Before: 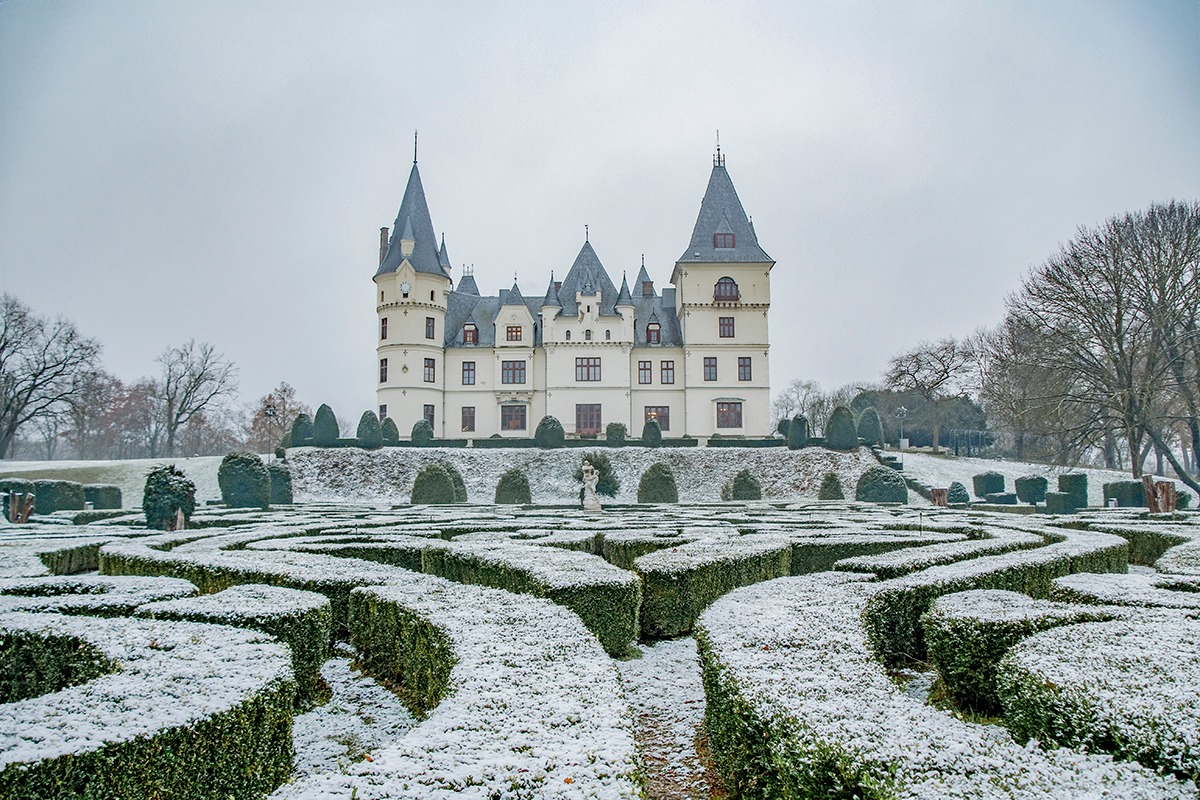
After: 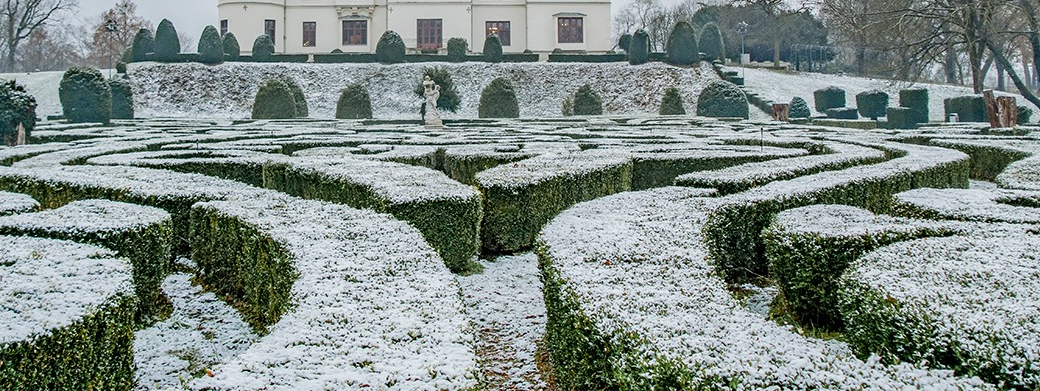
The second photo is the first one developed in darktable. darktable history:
tone curve: curves: ch0 [(0, 0) (0.161, 0.144) (0.501, 0.497) (1, 1)], color space Lab, linked channels, preserve colors none
crop and rotate: left 13.306%, top 48.129%, bottom 2.928%
